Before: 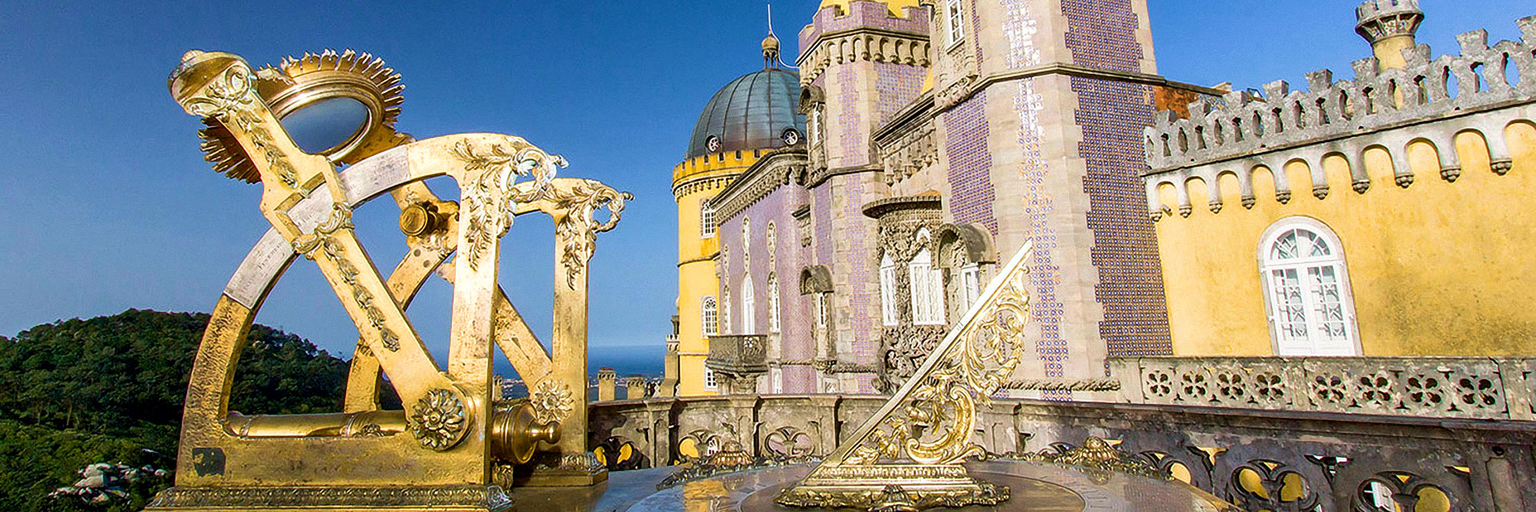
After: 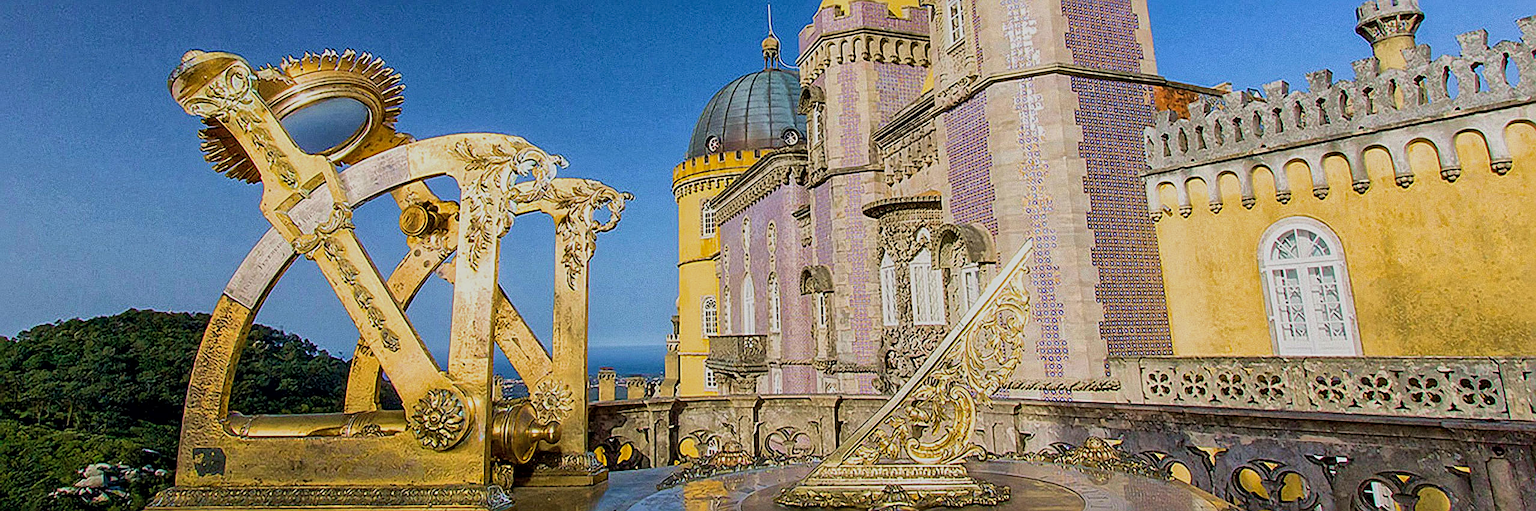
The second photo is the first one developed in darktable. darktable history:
global tonemap: drago (1, 100), detail 1
sharpen: radius 2.767
